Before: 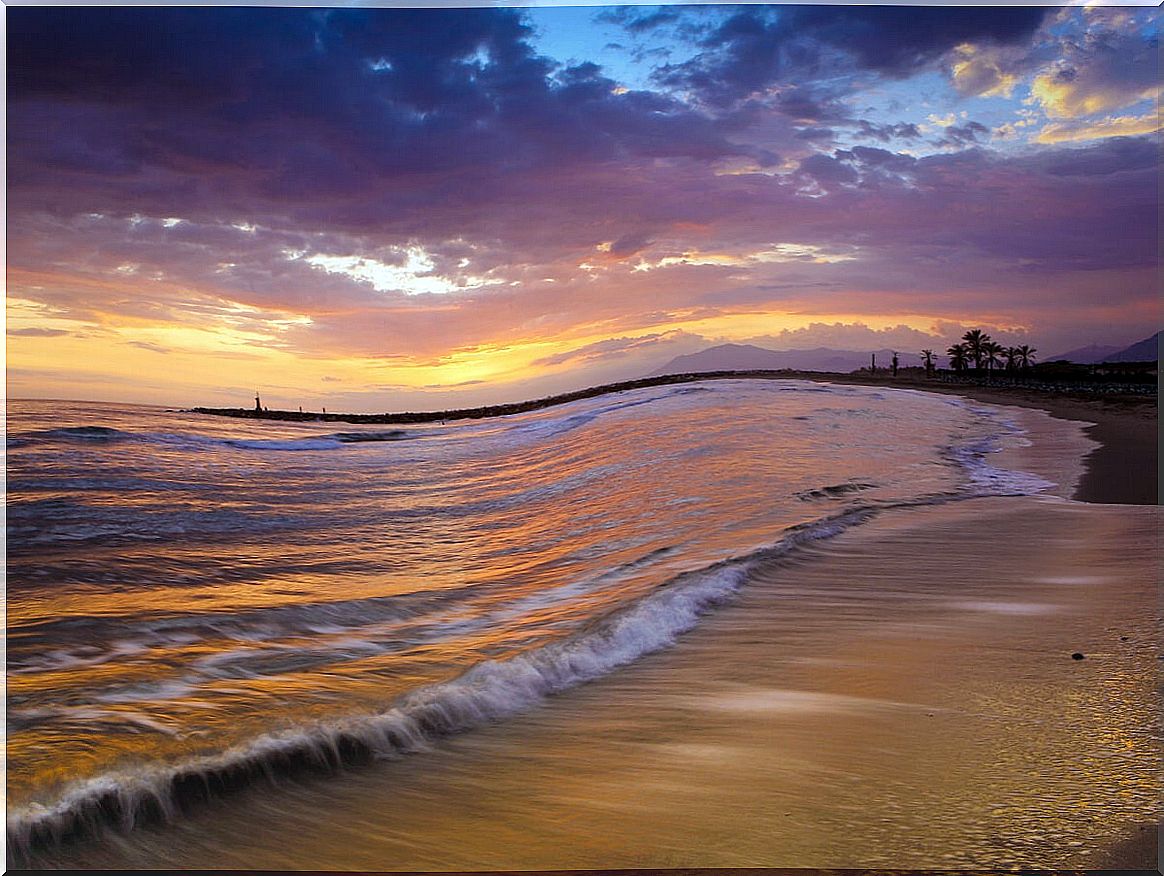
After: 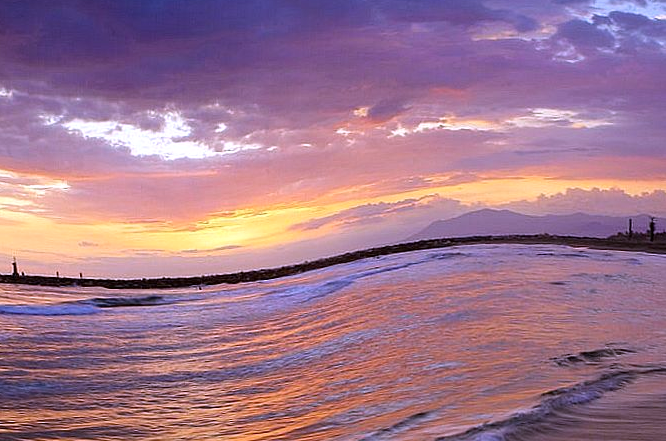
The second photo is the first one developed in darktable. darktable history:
crop: left 20.932%, top 15.471%, right 21.848%, bottom 34.081%
white balance: red 1.042, blue 1.17
